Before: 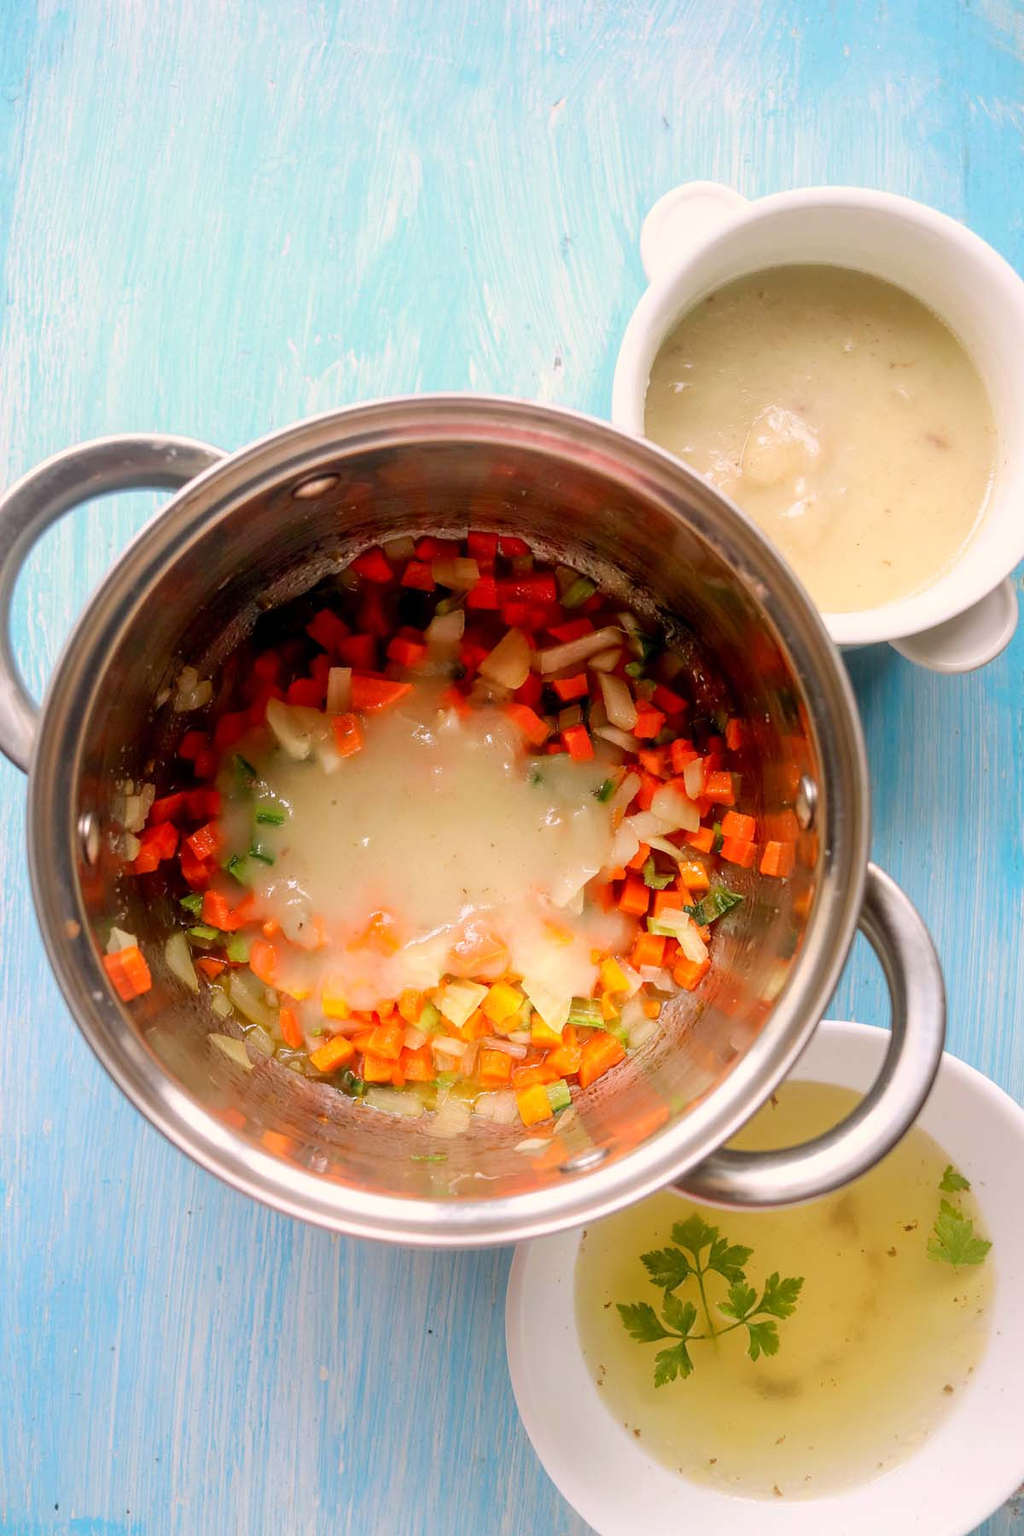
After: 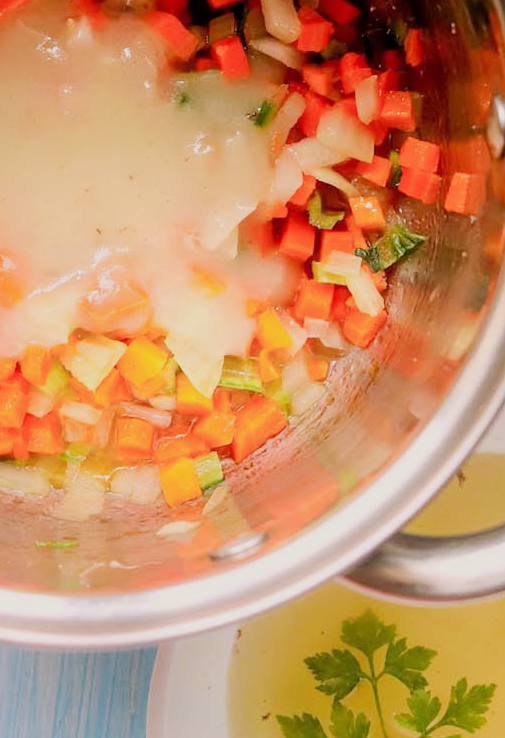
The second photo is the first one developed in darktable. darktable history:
crop: left 37.221%, top 45.169%, right 20.63%, bottom 13.777%
rotate and perspective: crop left 0, crop top 0
exposure: black level correction 0, exposure 0.5 EV, compensate highlight preservation false
filmic rgb: black relative exposure -7.65 EV, white relative exposure 4.56 EV, hardness 3.61
